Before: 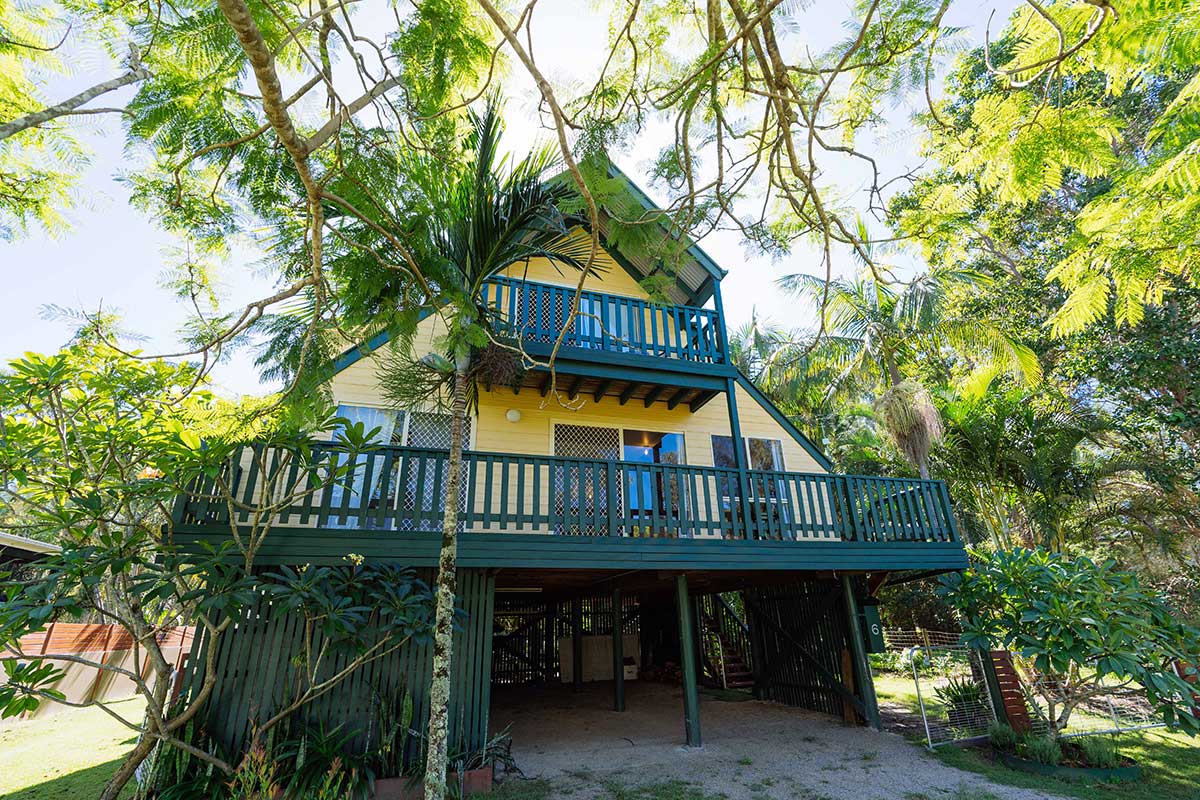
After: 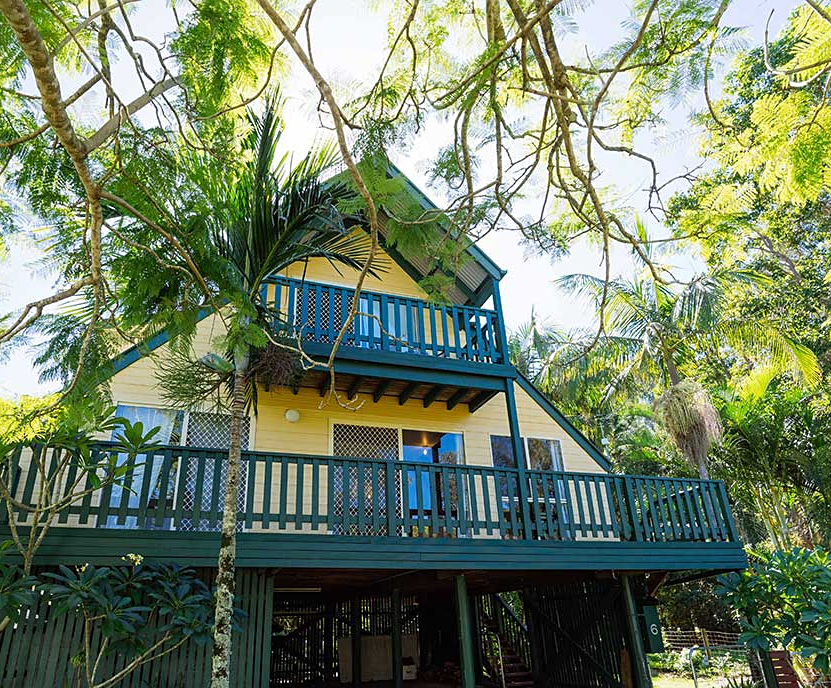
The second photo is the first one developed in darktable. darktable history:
sharpen: amount 0.2
crop: left 18.479%, right 12.2%, bottom 13.971%
